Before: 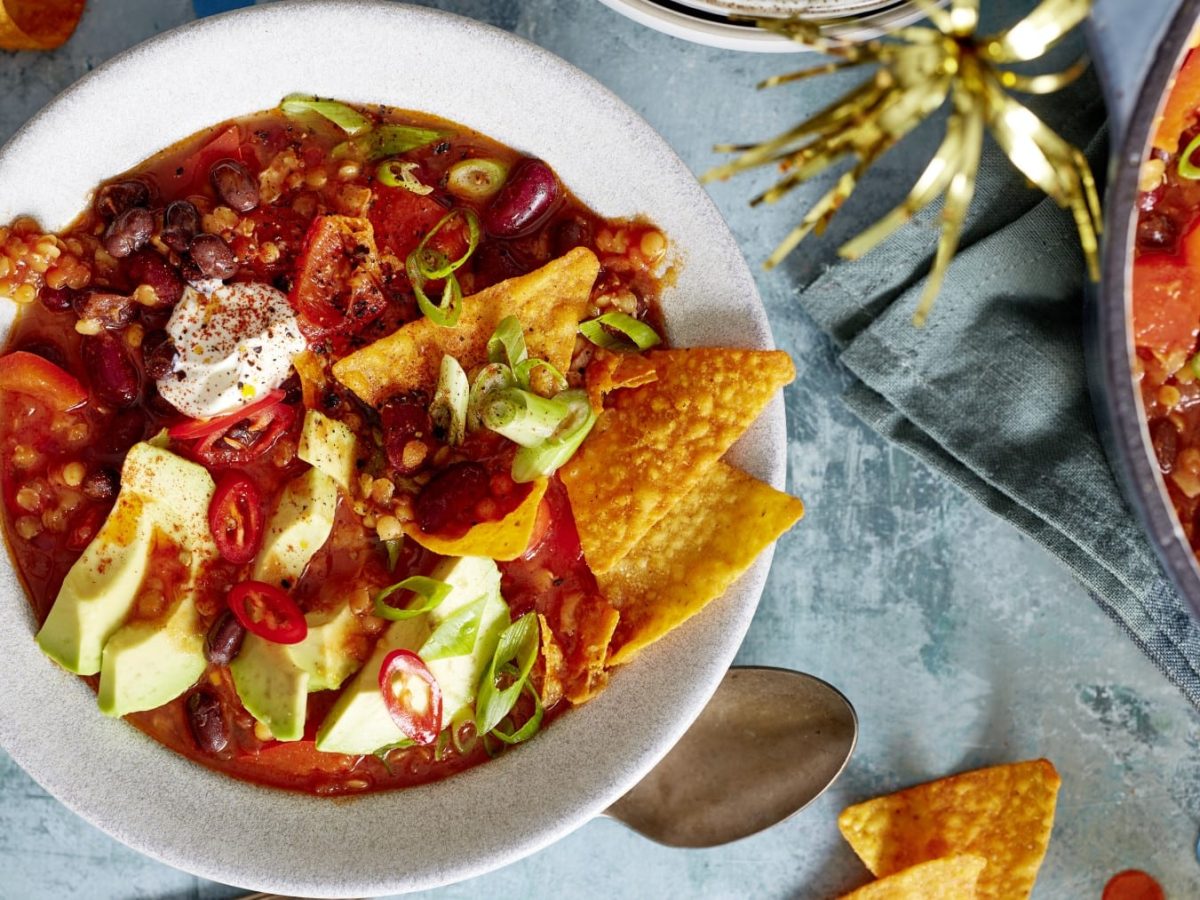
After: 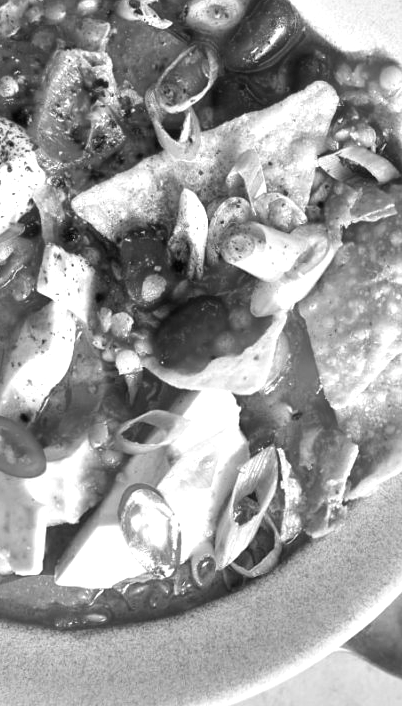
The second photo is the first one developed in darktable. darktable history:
monochrome: a 79.32, b 81.83, size 1.1
color correction: highlights a* 9.03, highlights b* 8.71, shadows a* 40, shadows b* 40, saturation 0.8
crop and rotate: left 21.77%, top 18.528%, right 44.676%, bottom 2.997%
exposure: black level correction 0, exposure 1.1 EV, compensate highlight preservation false
